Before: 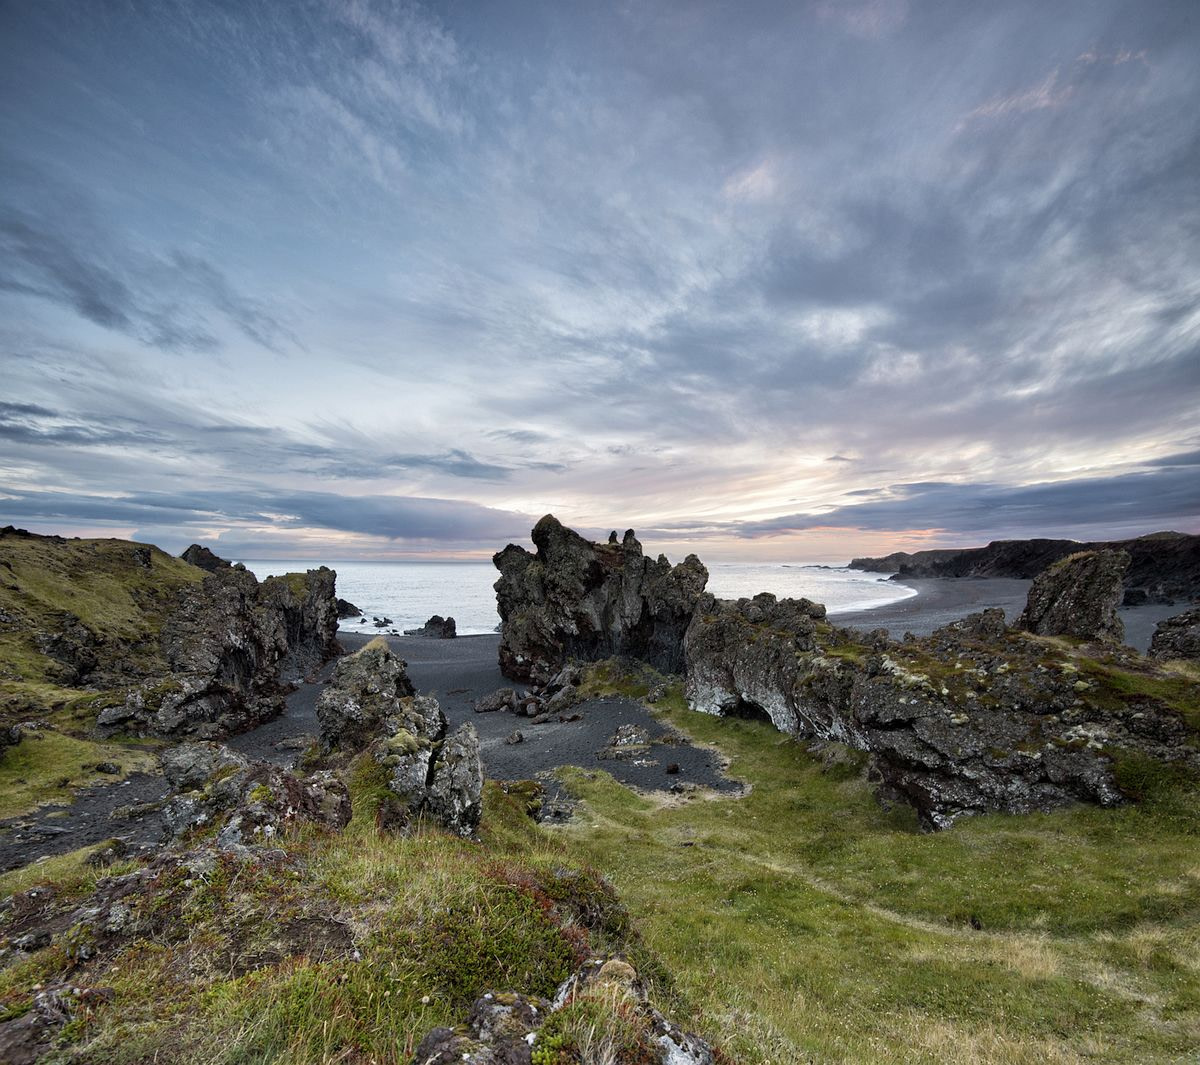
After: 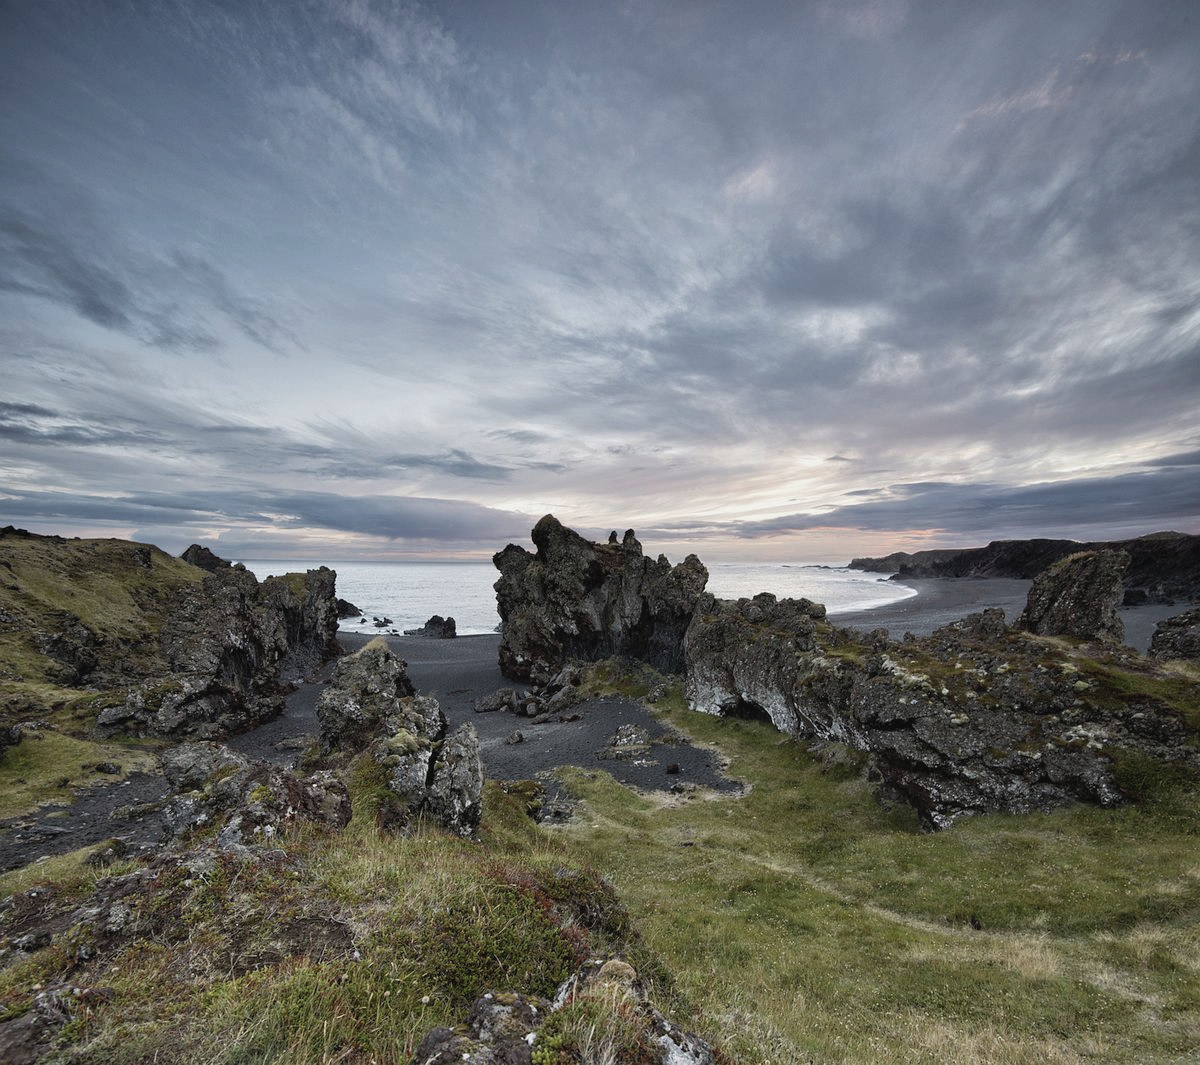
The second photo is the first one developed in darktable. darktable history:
color correction: saturation 0.8
contrast brightness saturation: contrast -0.08, brightness -0.04, saturation -0.11
